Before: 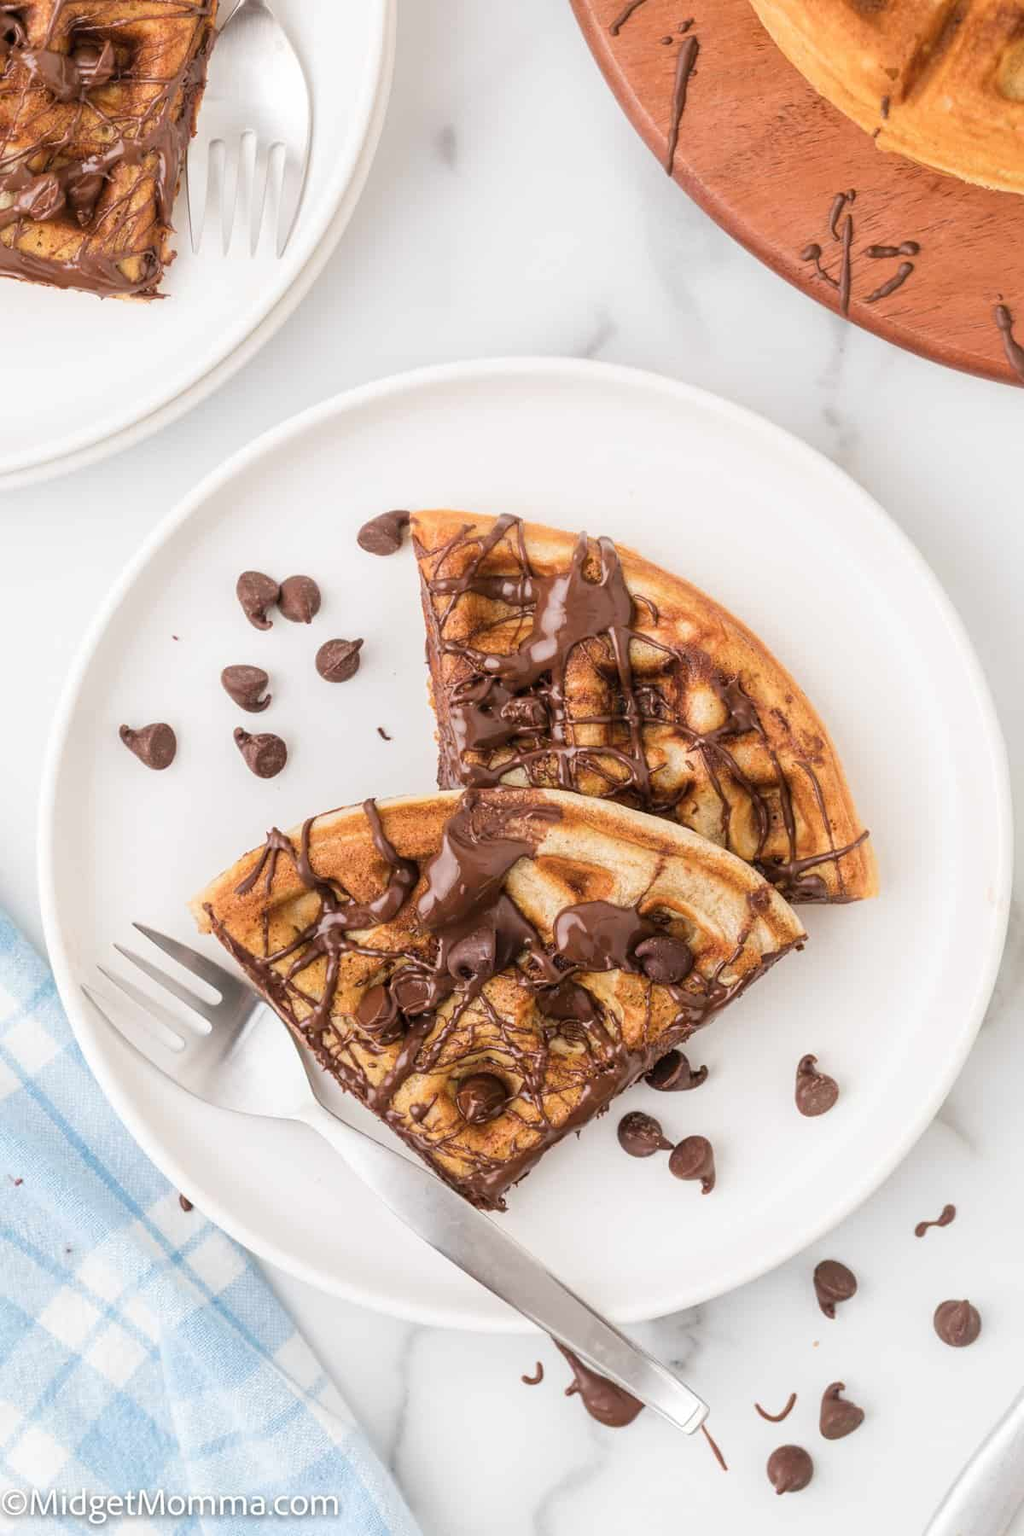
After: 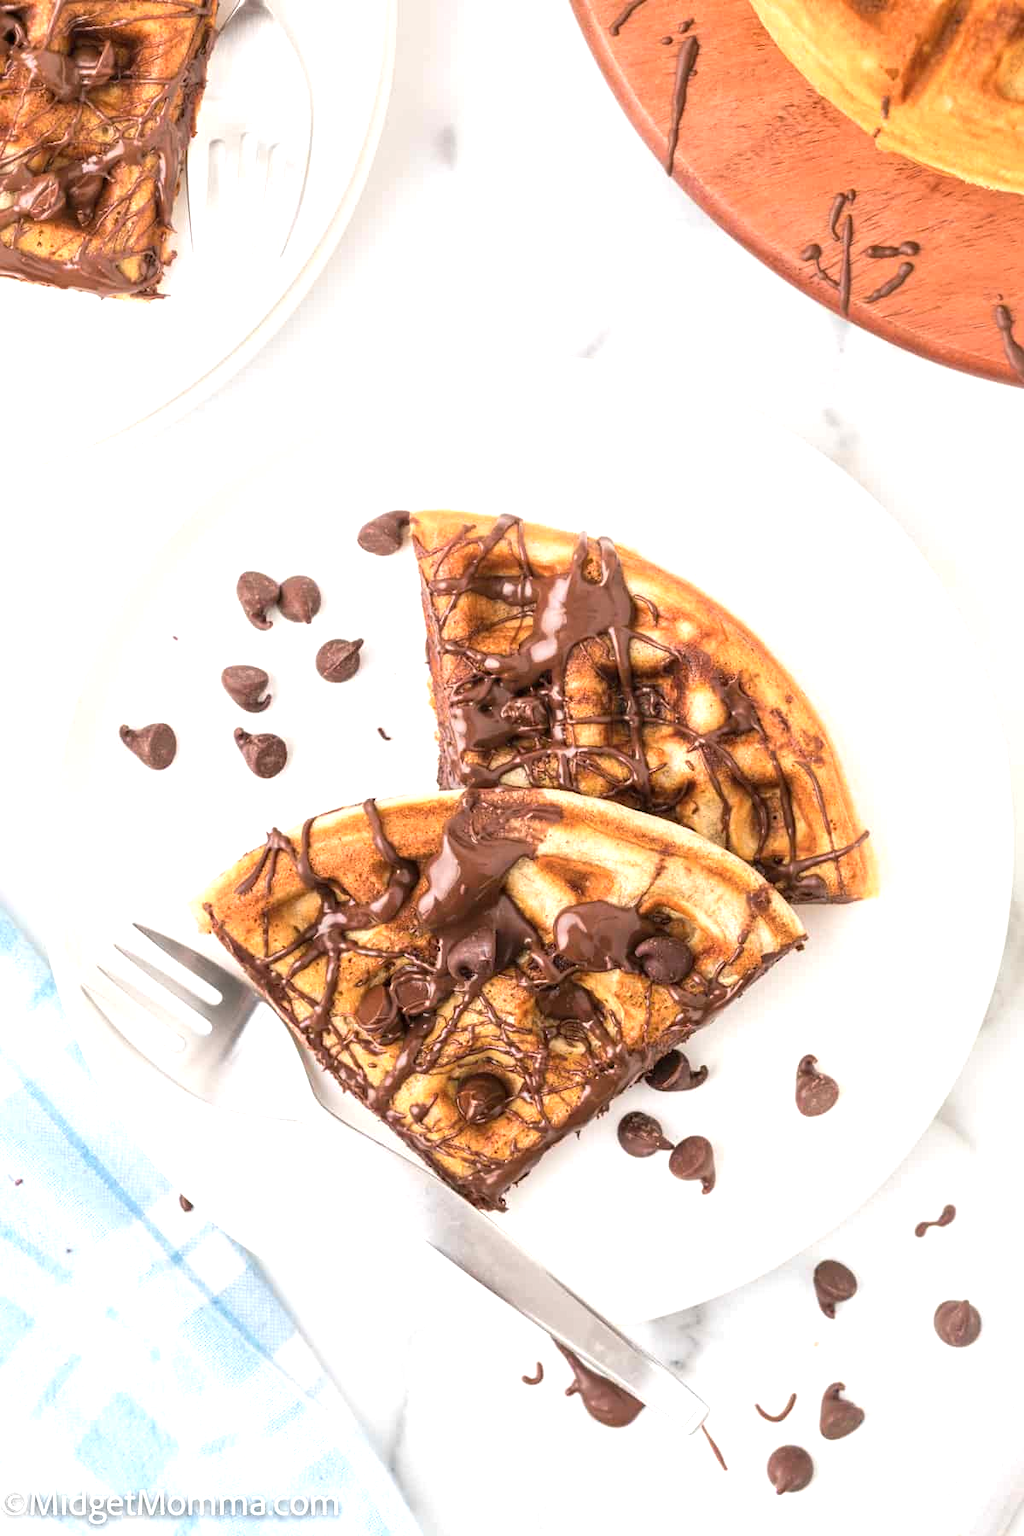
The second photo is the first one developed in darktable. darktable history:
exposure: exposure 0.649 EV
base curve: curves: ch0 [(0, 0) (0.303, 0.277) (1, 1)], preserve colors none
